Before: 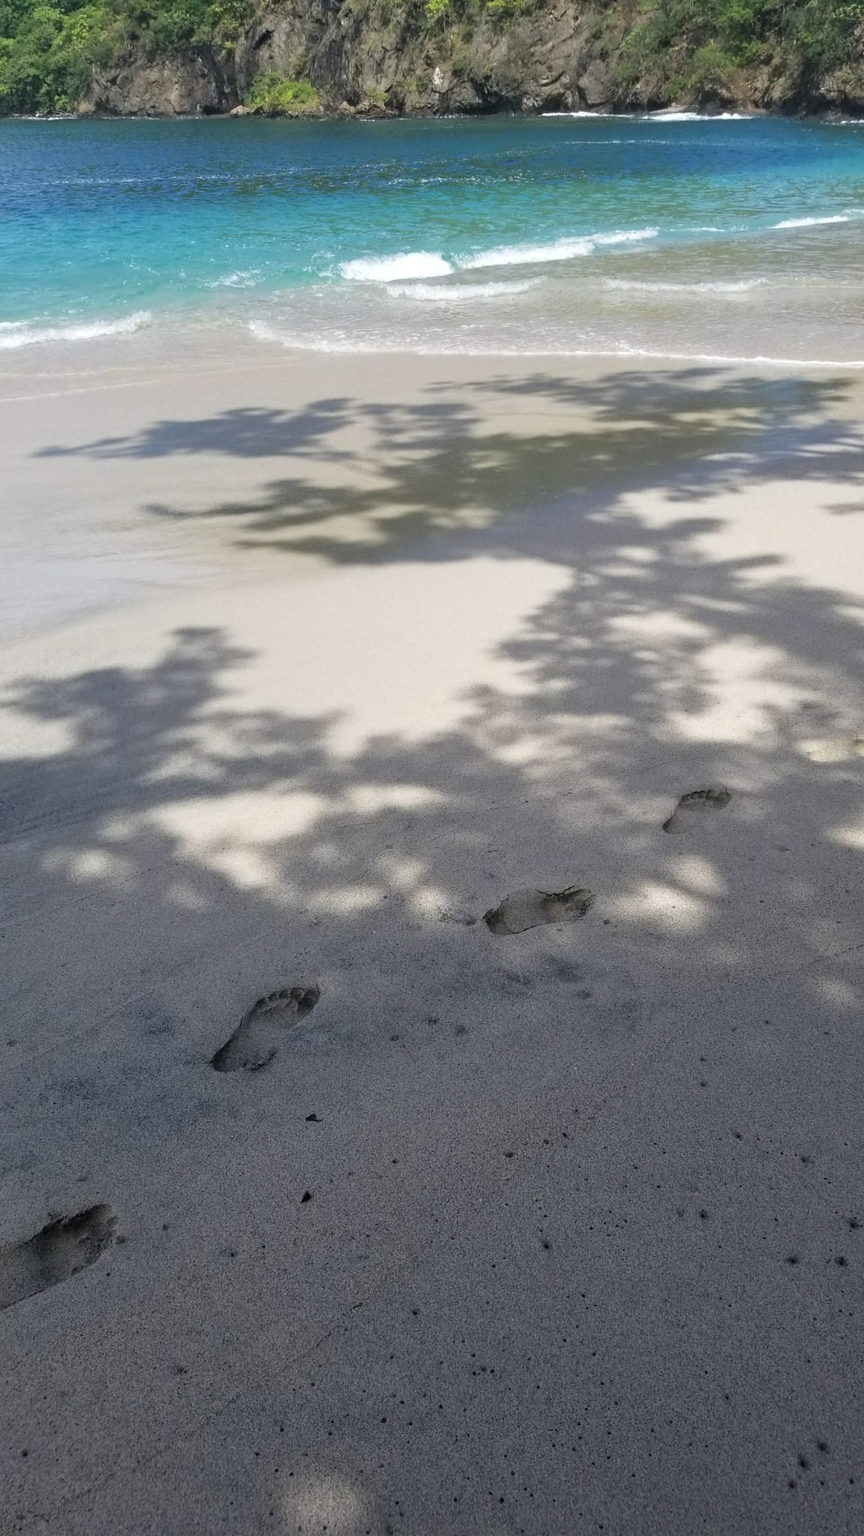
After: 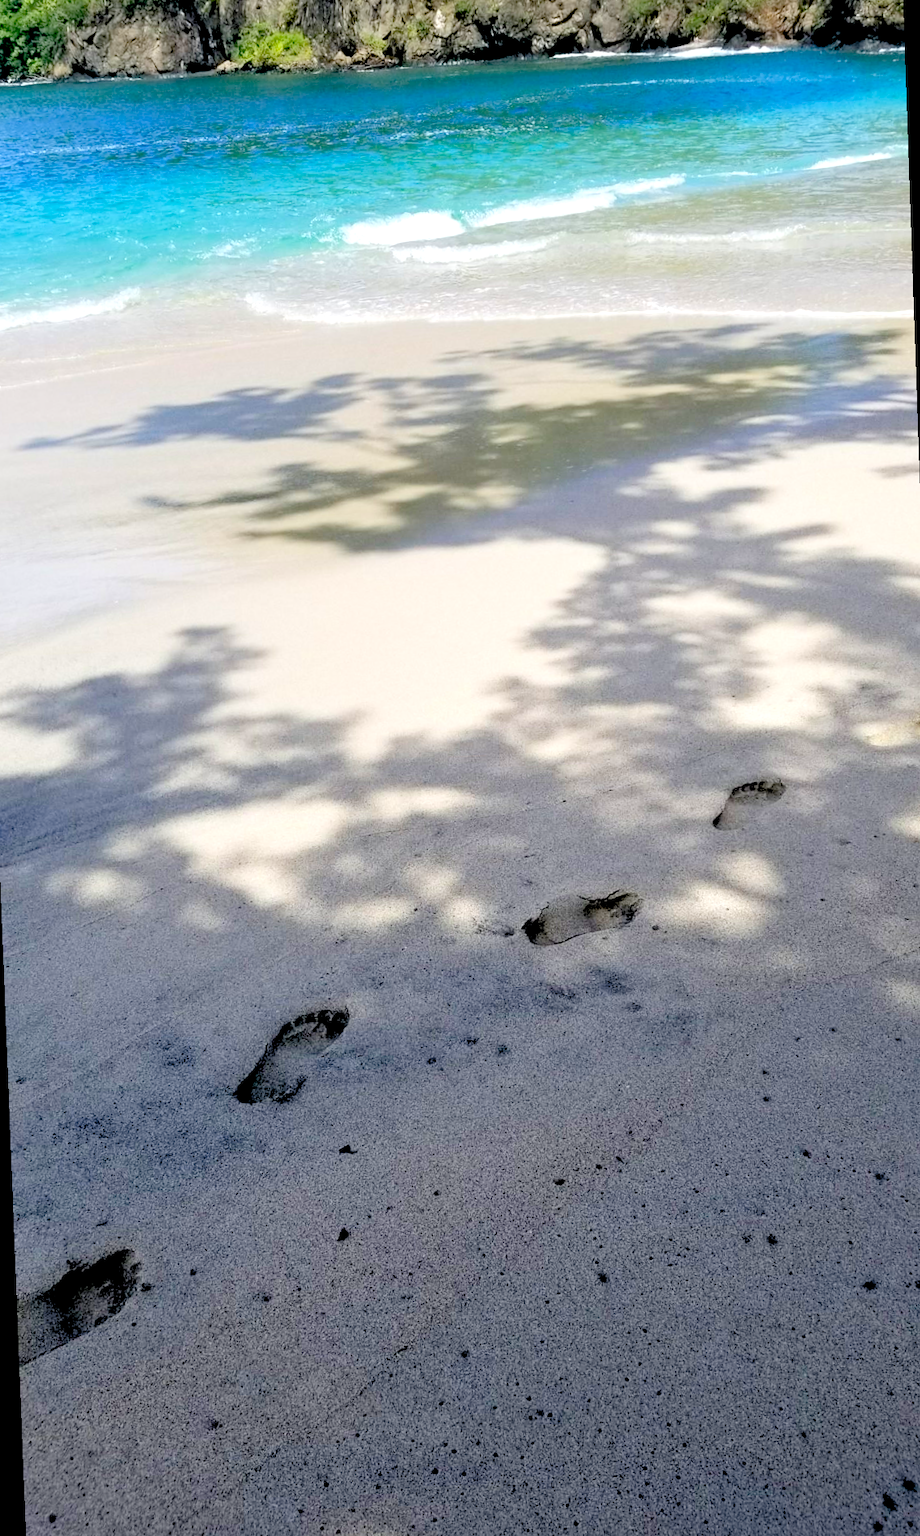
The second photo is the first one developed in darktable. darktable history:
color balance: output saturation 110%
exposure: black level correction 0.029, exposure -0.073 EV, compensate highlight preservation false
rotate and perspective: rotation -2.12°, lens shift (vertical) 0.009, lens shift (horizontal) -0.008, automatic cropping original format, crop left 0.036, crop right 0.964, crop top 0.05, crop bottom 0.959
levels: levels [0.072, 0.414, 0.976]
tone equalizer: -8 EV -0.417 EV, -7 EV -0.389 EV, -6 EV -0.333 EV, -5 EV -0.222 EV, -3 EV 0.222 EV, -2 EV 0.333 EV, -1 EV 0.389 EV, +0 EV 0.417 EV, edges refinement/feathering 500, mask exposure compensation -1.57 EV, preserve details no
